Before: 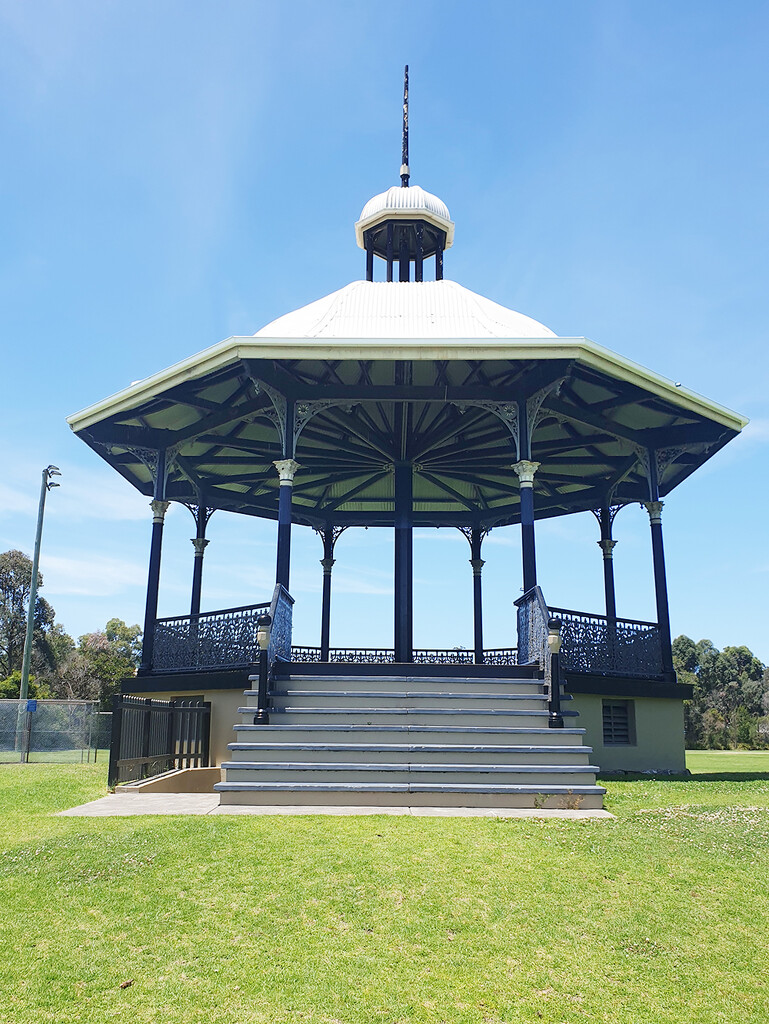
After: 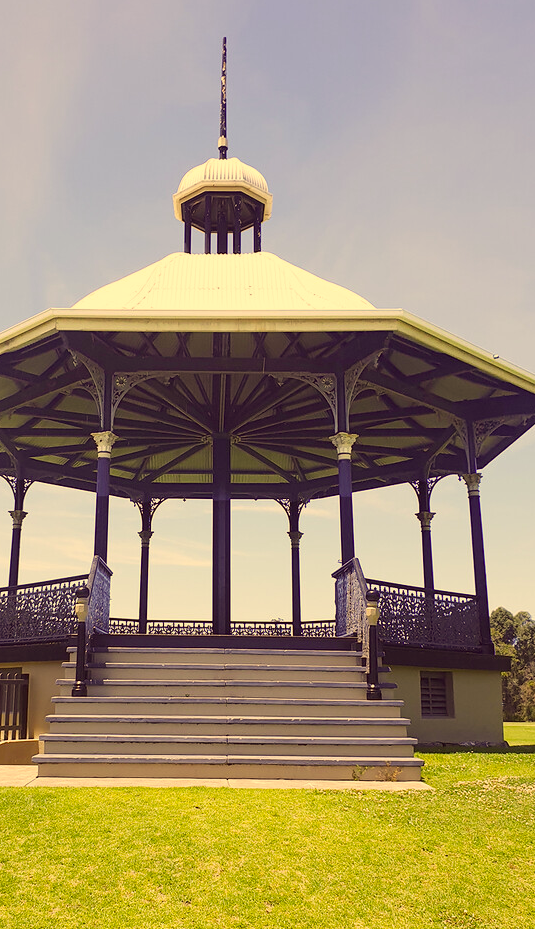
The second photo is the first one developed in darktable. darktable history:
crop and rotate: left 23.741%, top 2.758%, right 6.606%, bottom 6.46%
color correction: highlights a* 10.09, highlights b* 39.28, shadows a* 13.86, shadows b* 3.37
color calibration: illuminant same as pipeline (D50), adaptation XYZ, x 0.346, y 0.358, temperature 5015.69 K
